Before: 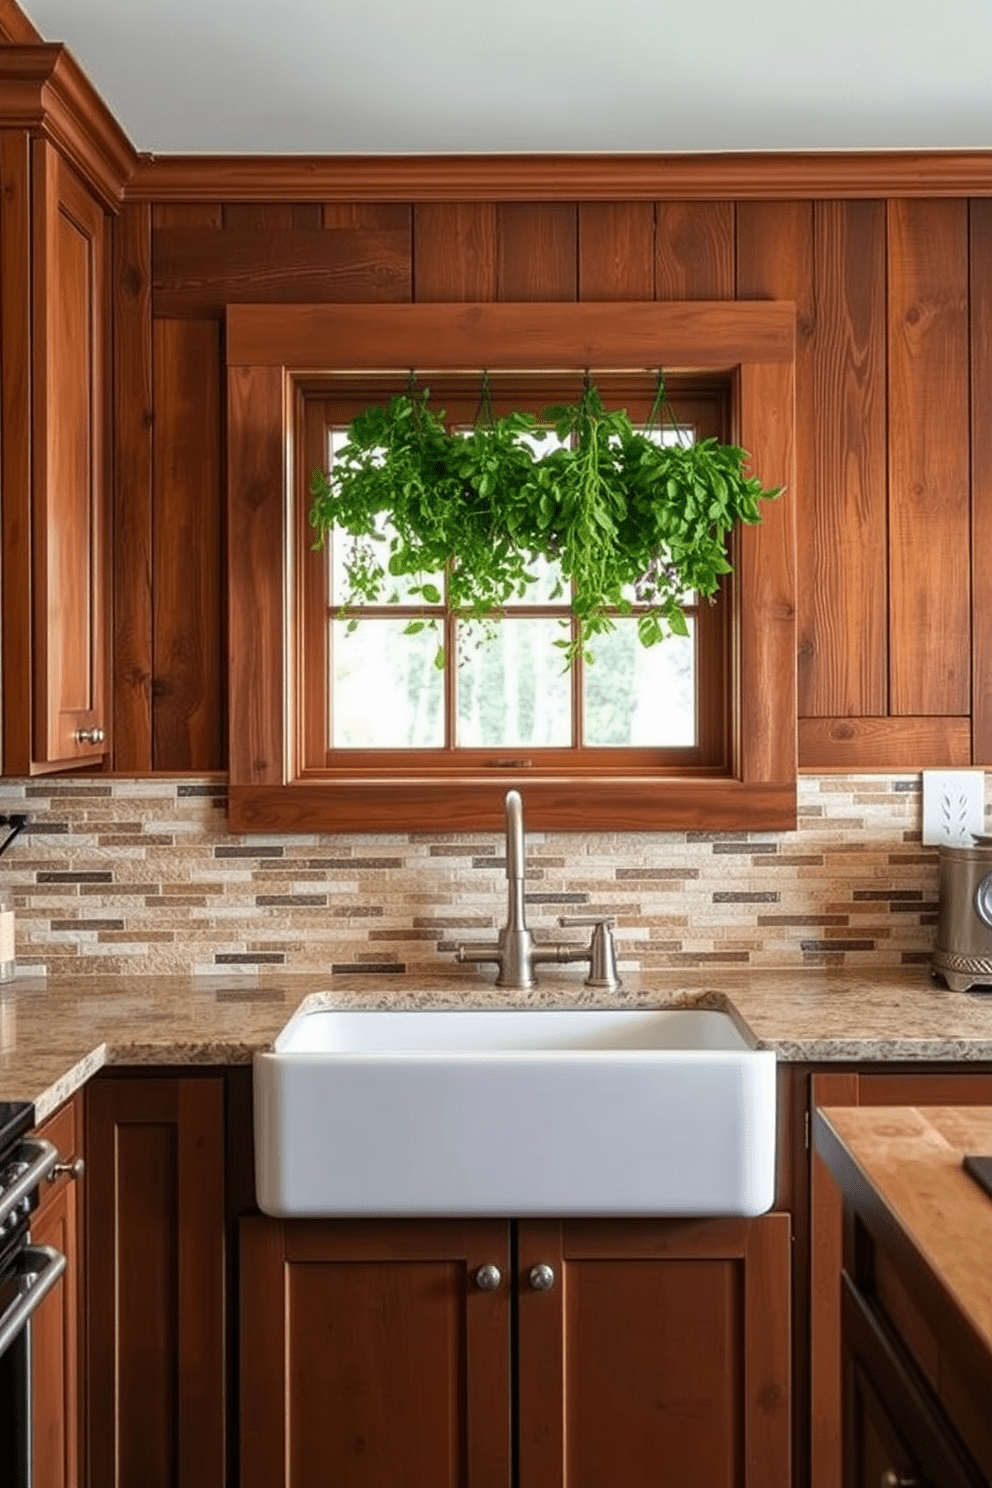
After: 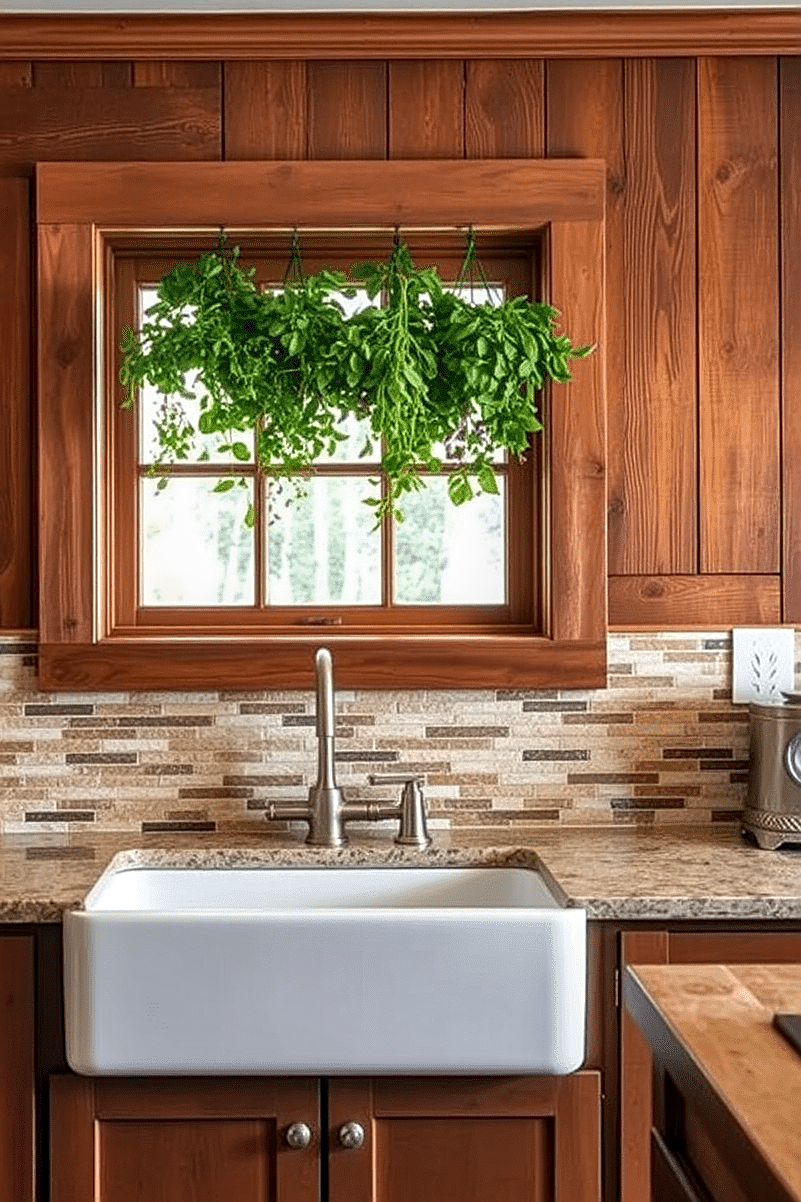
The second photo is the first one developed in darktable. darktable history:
local contrast: on, module defaults
sharpen: on, module defaults
shadows and highlights: low approximation 0.01, soften with gaussian
crop: left 19.159%, top 9.58%, bottom 9.58%
